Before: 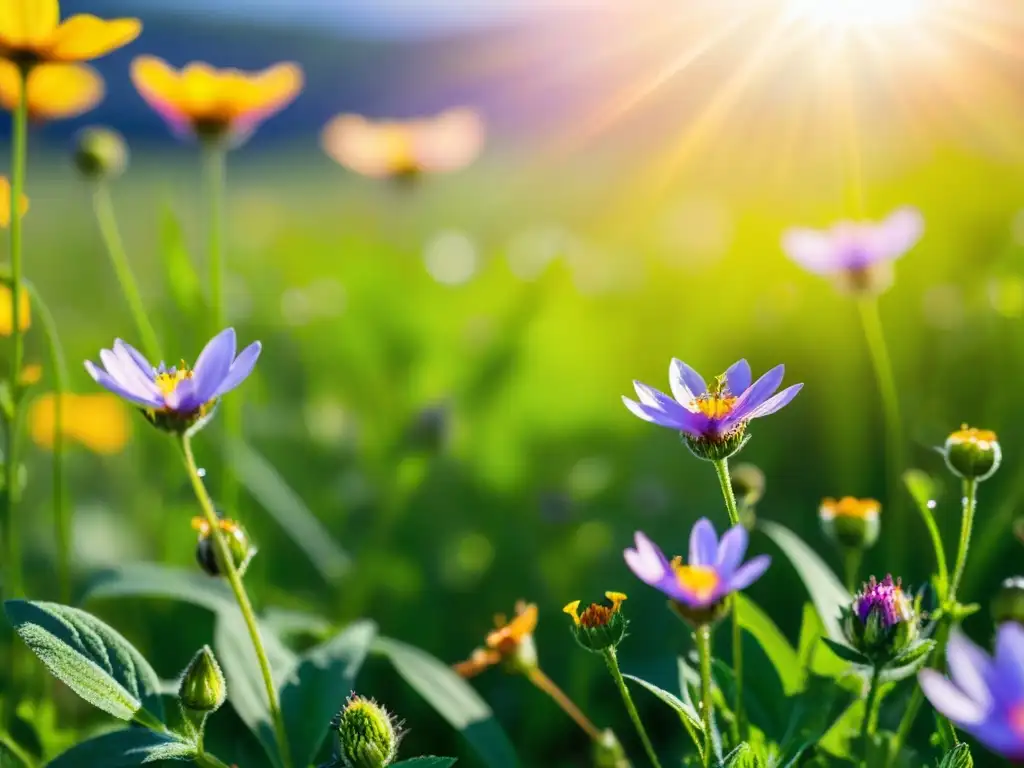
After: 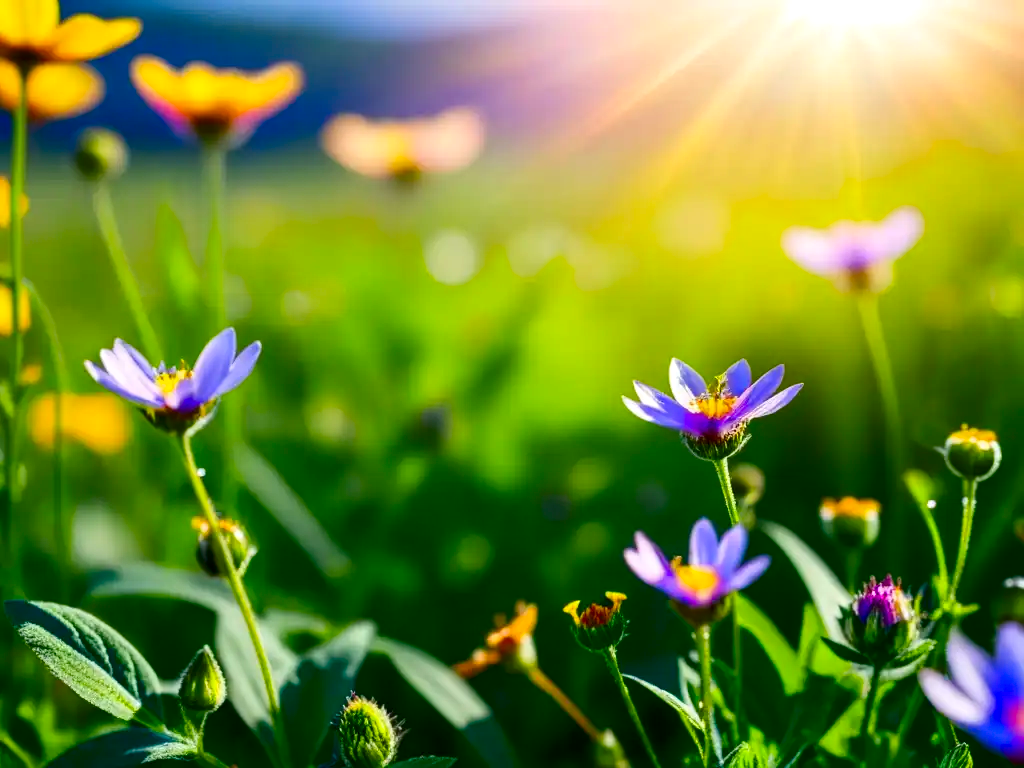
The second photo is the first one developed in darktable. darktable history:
contrast brightness saturation: contrast 0.121, brightness -0.115, saturation 0.203
color balance rgb: linear chroma grading › shadows 31.473%, linear chroma grading › global chroma -1.952%, linear chroma grading › mid-tones 3.756%, perceptual saturation grading › global saturation 0.272%, perceptual brilliance grading › highlights 3.102%
